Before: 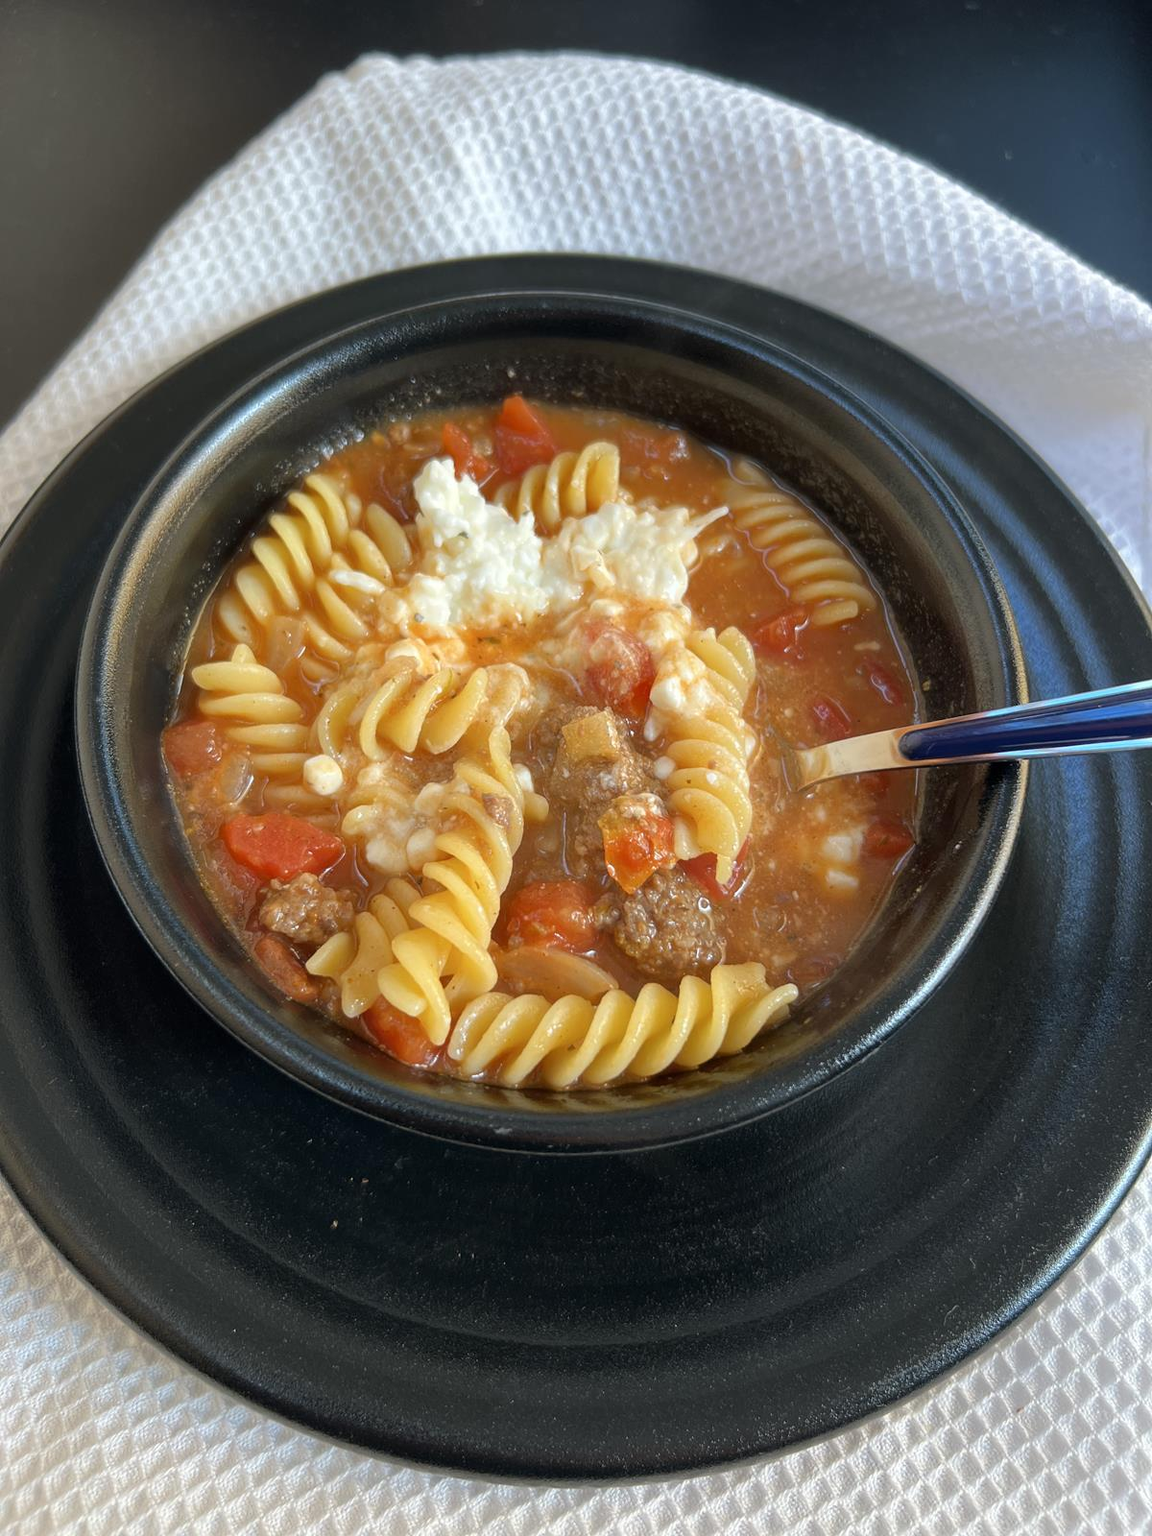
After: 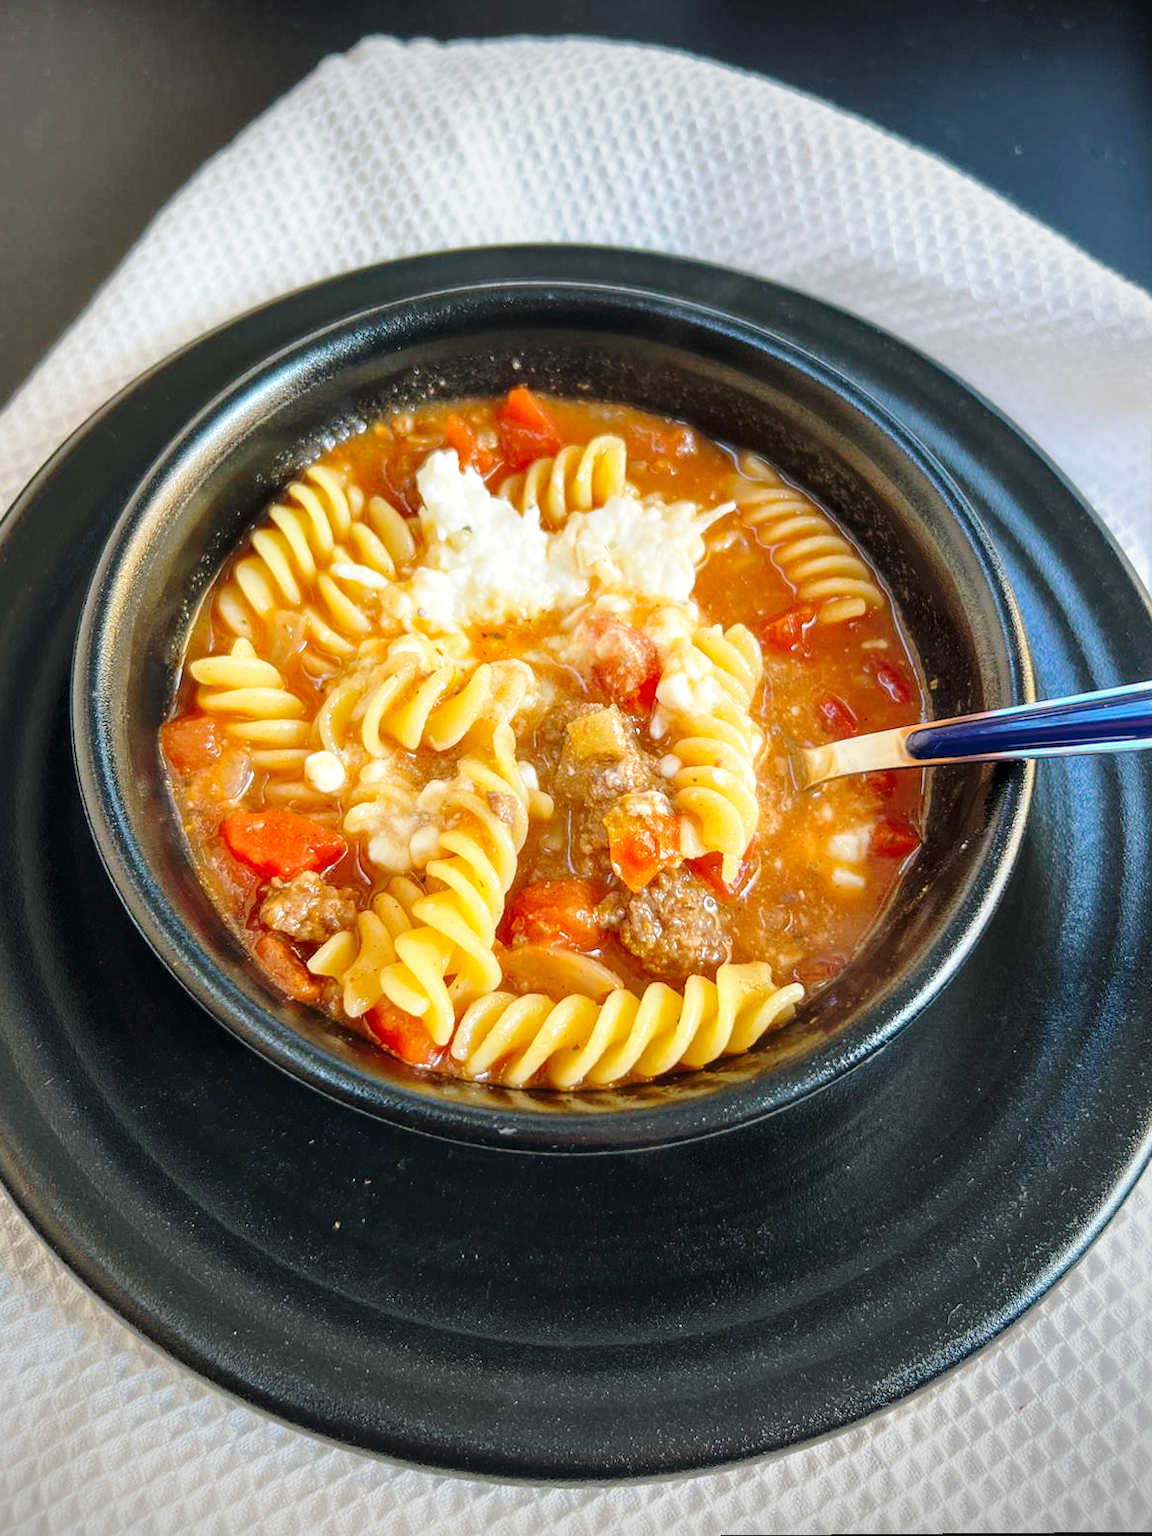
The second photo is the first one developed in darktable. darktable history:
vignetting: on, module defaults
local contrast: on, module defaults
base curve: curves: ch0 [(0, 0) (0.028, 0.03) (0.121, 0.232) (0.46, 0.748) (0.859, 0.968) (1, 1)], preserve colors none
rotate and perspective: rotation 0.174°, lens shift (vertical) 0.013, lens shift (horizontal) 0.019, shear 0.001, automatic cropping original format, crop left 0.007, crop right 0.991, crop top 0.016, crop bottom 0.997
